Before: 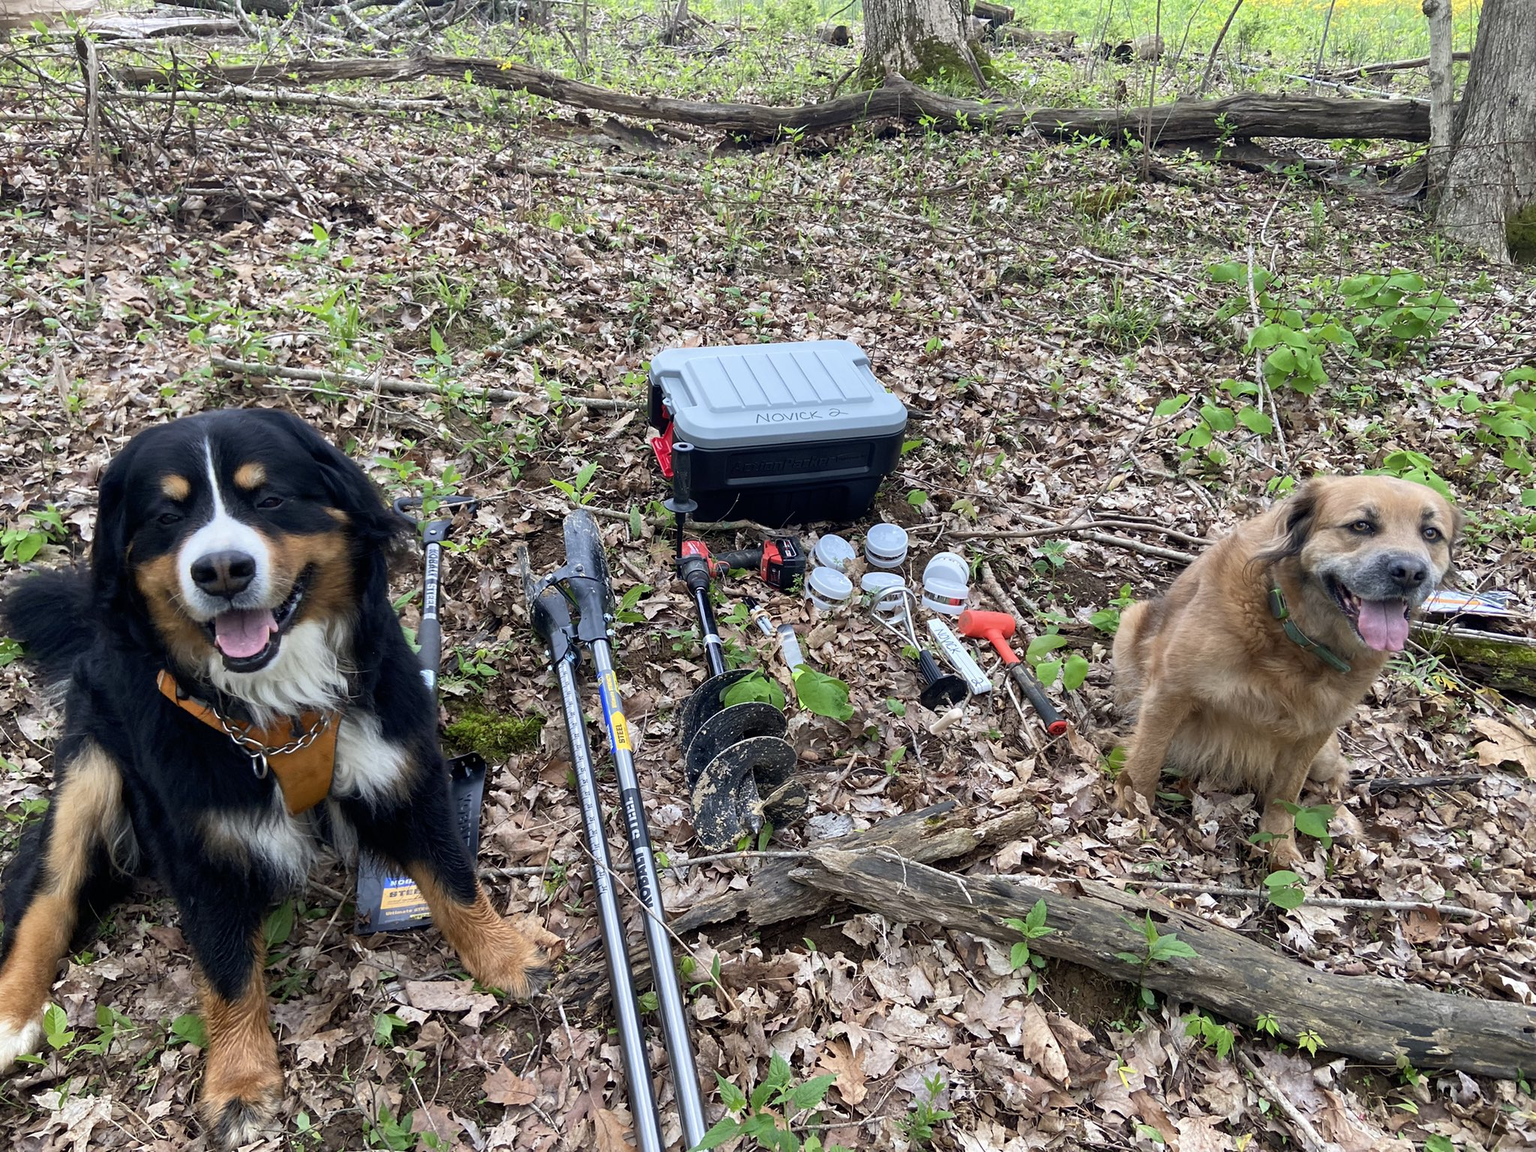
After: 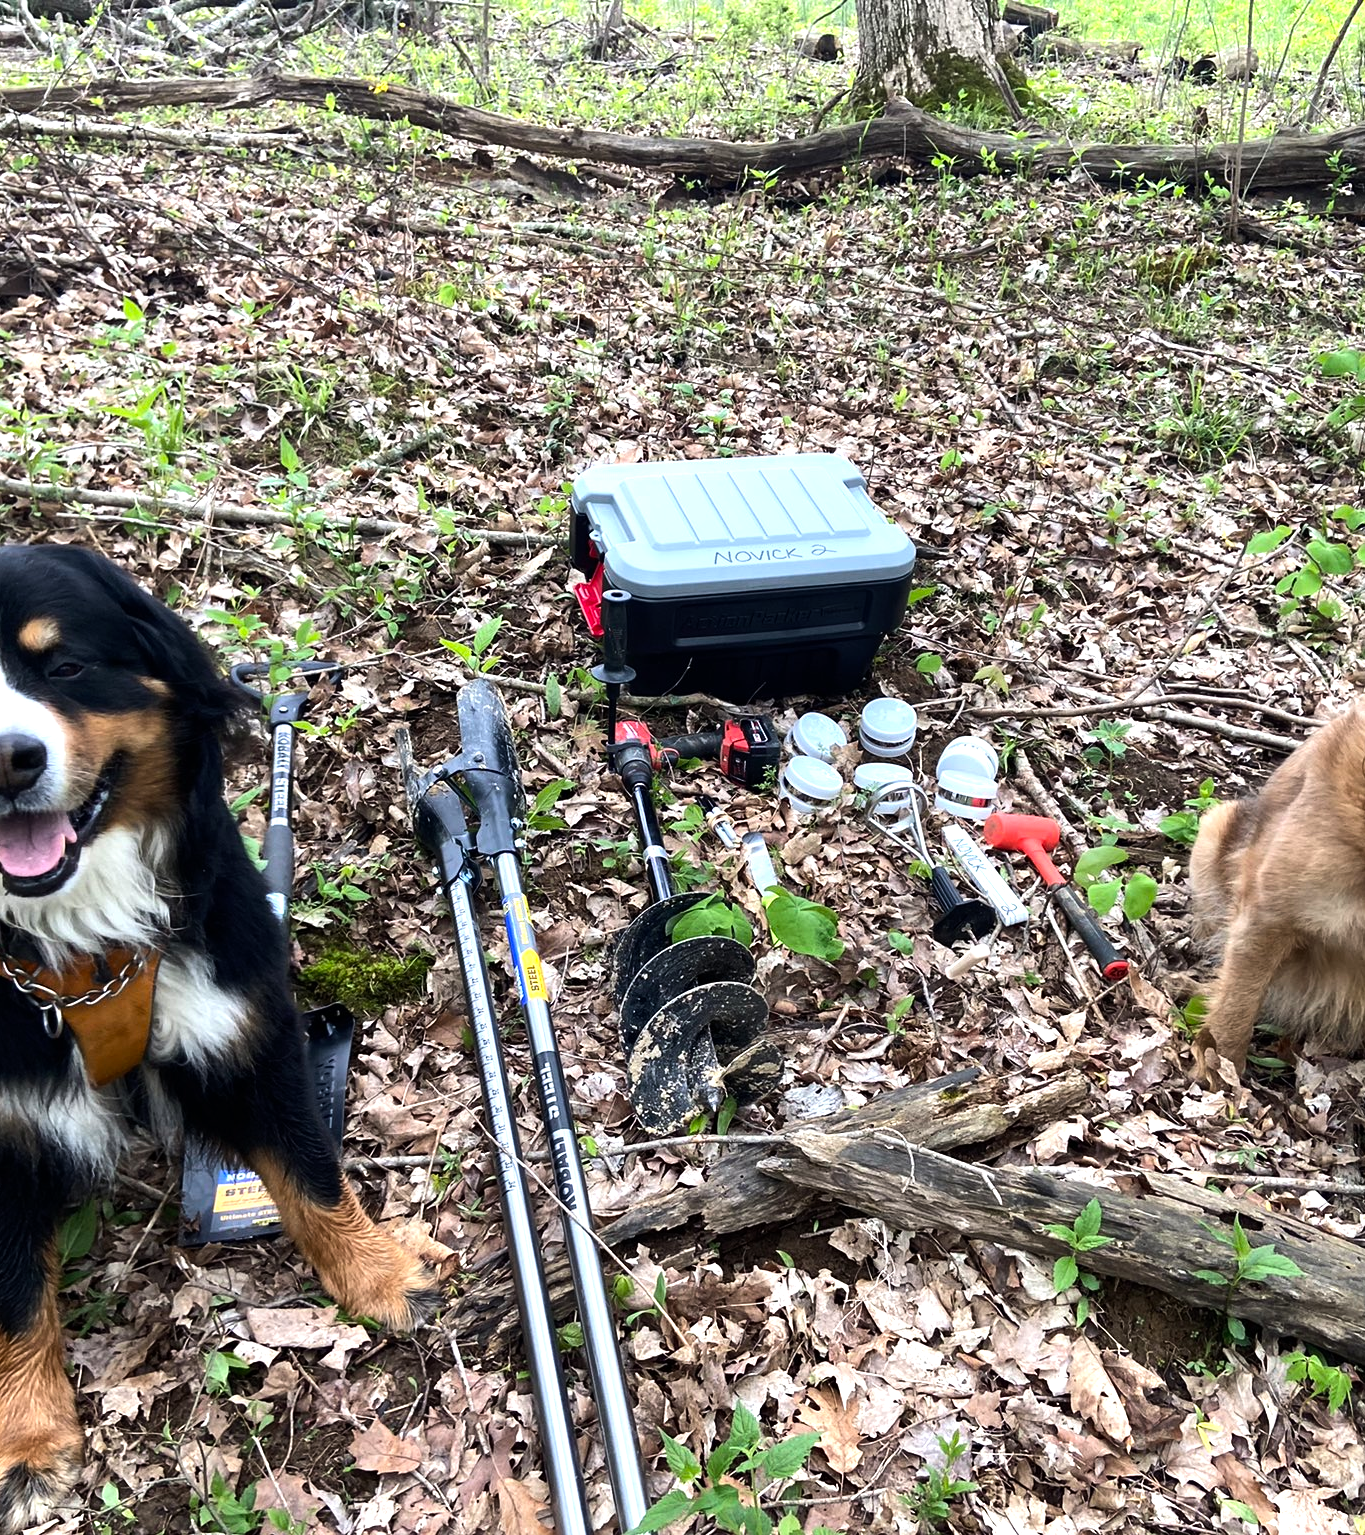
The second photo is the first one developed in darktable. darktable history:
crop and rotate: left 14.385%, right 18.948%
tone equalizer: -8 EV -0.75 EV, -7 EV -0.7 EV, -6 EV -0.6 EV, -5 EV -0.4 EV, -3 EV 0.4 EV, -2 EV 0.6 EV, -1 EV 0.7 EV, +0 EV 0.75 EV, edges refinement/feathering 500, mask exposure compensation -1.57 EV, preserve details no
